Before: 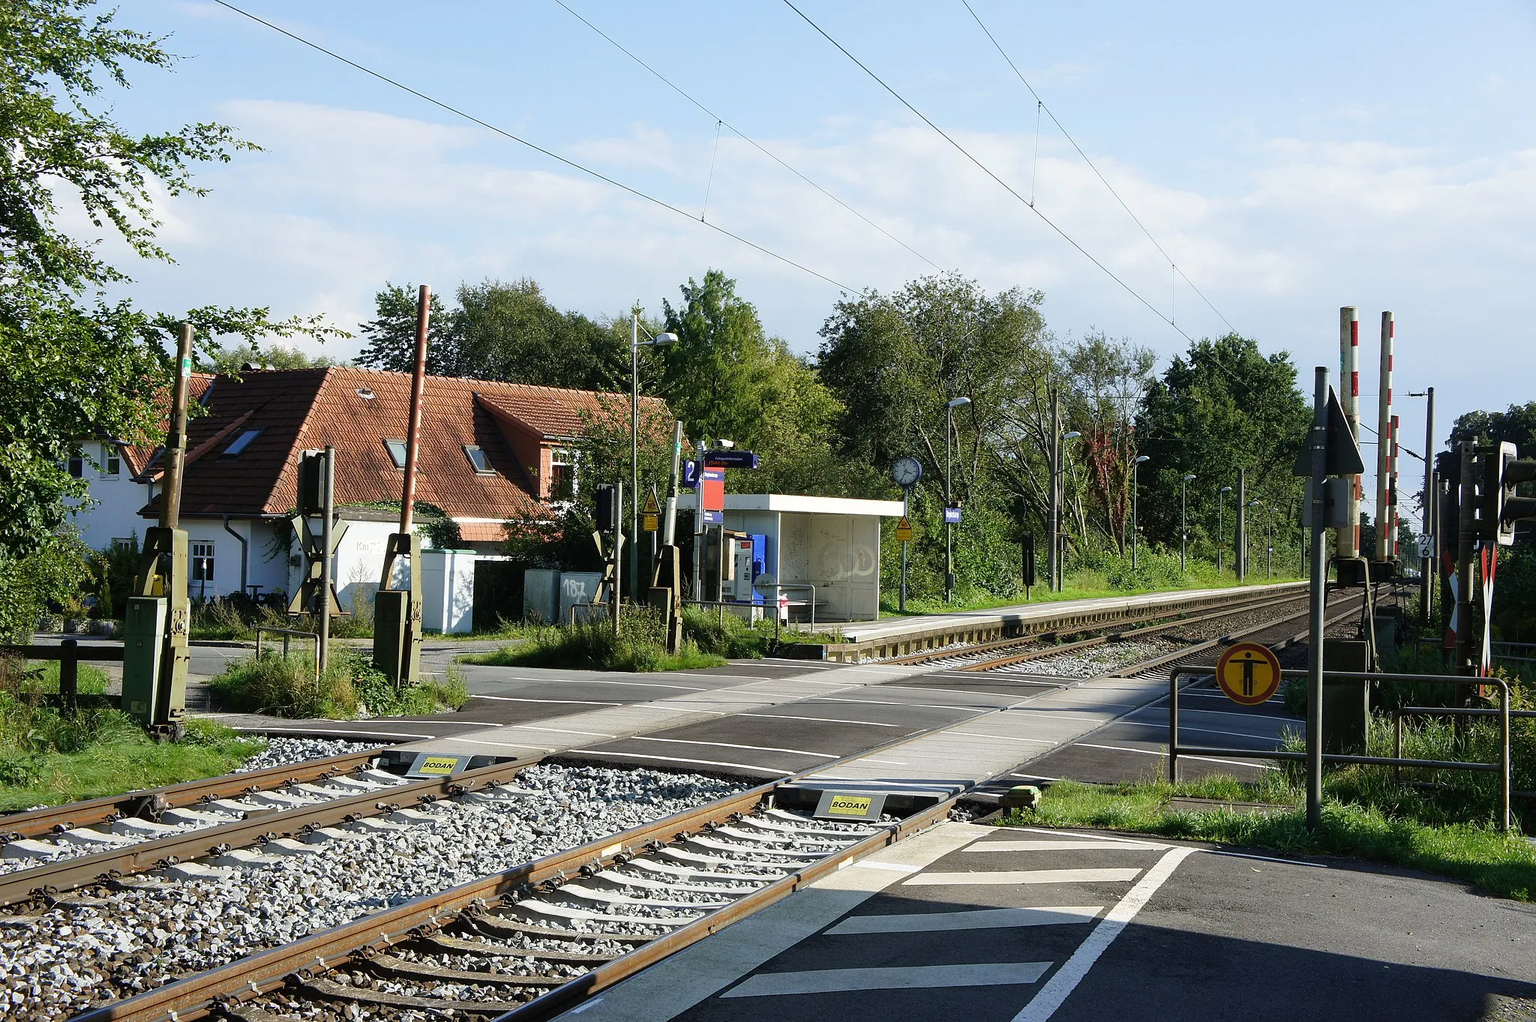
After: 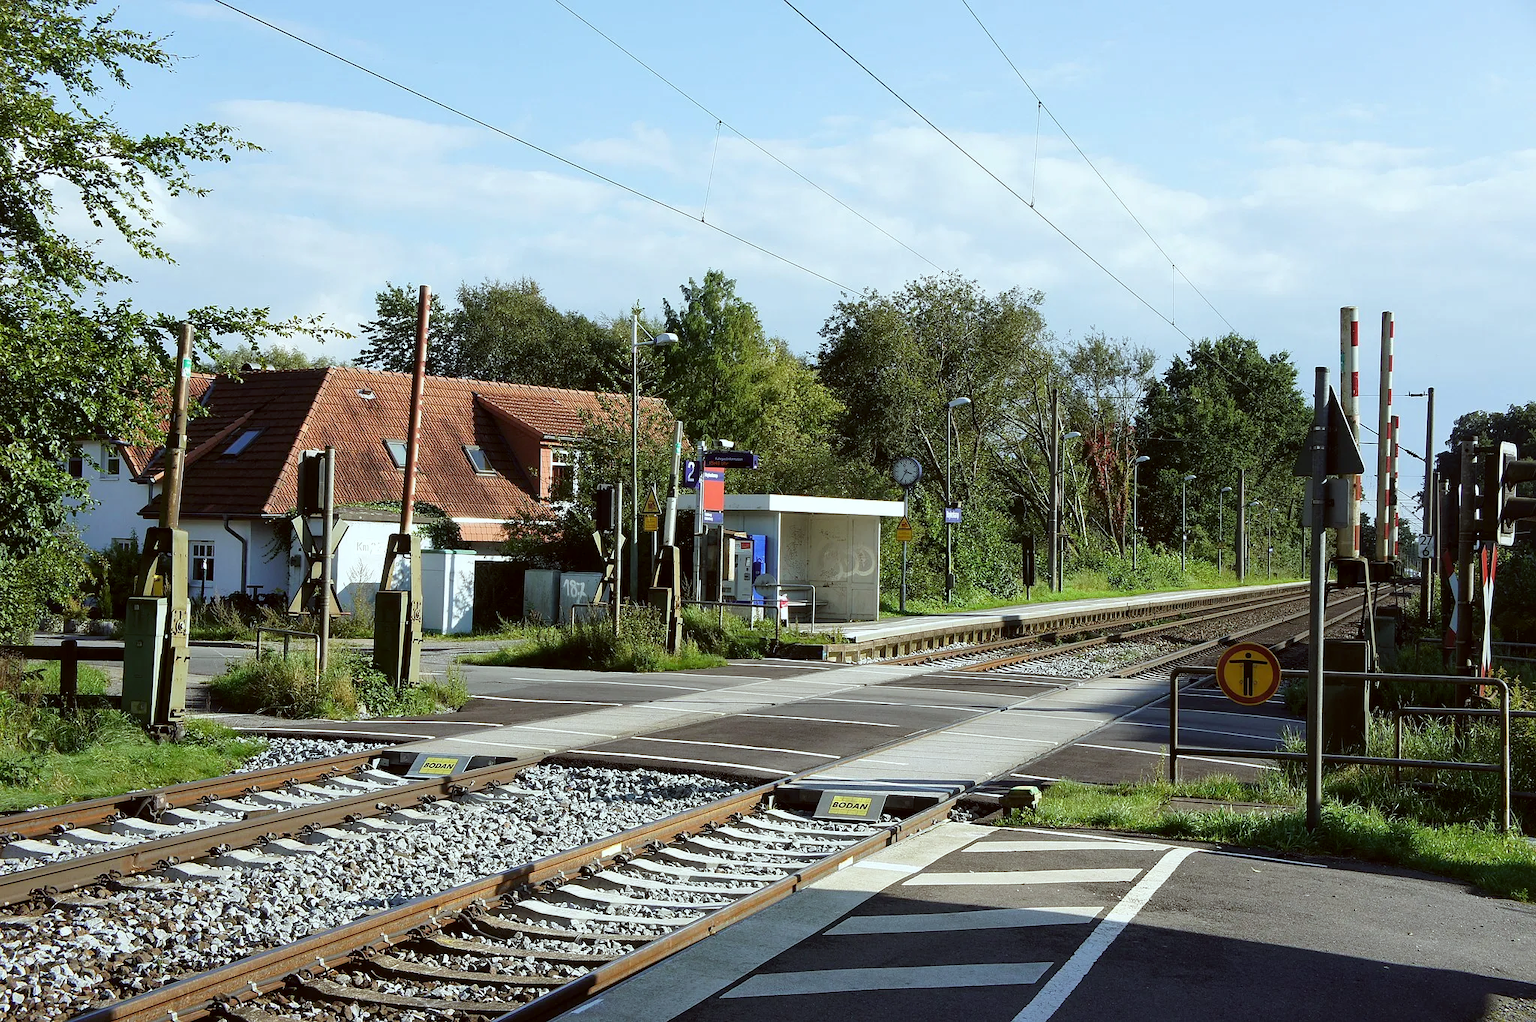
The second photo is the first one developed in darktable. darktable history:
local contrast: mode bilateral grid, contrast 20, coarseness 50, detail 120%, midtone range 0.2
color correction: highlights a* -4.98, highlights b* -3.76, shadows a* 3.83, shadows b* 4.08
